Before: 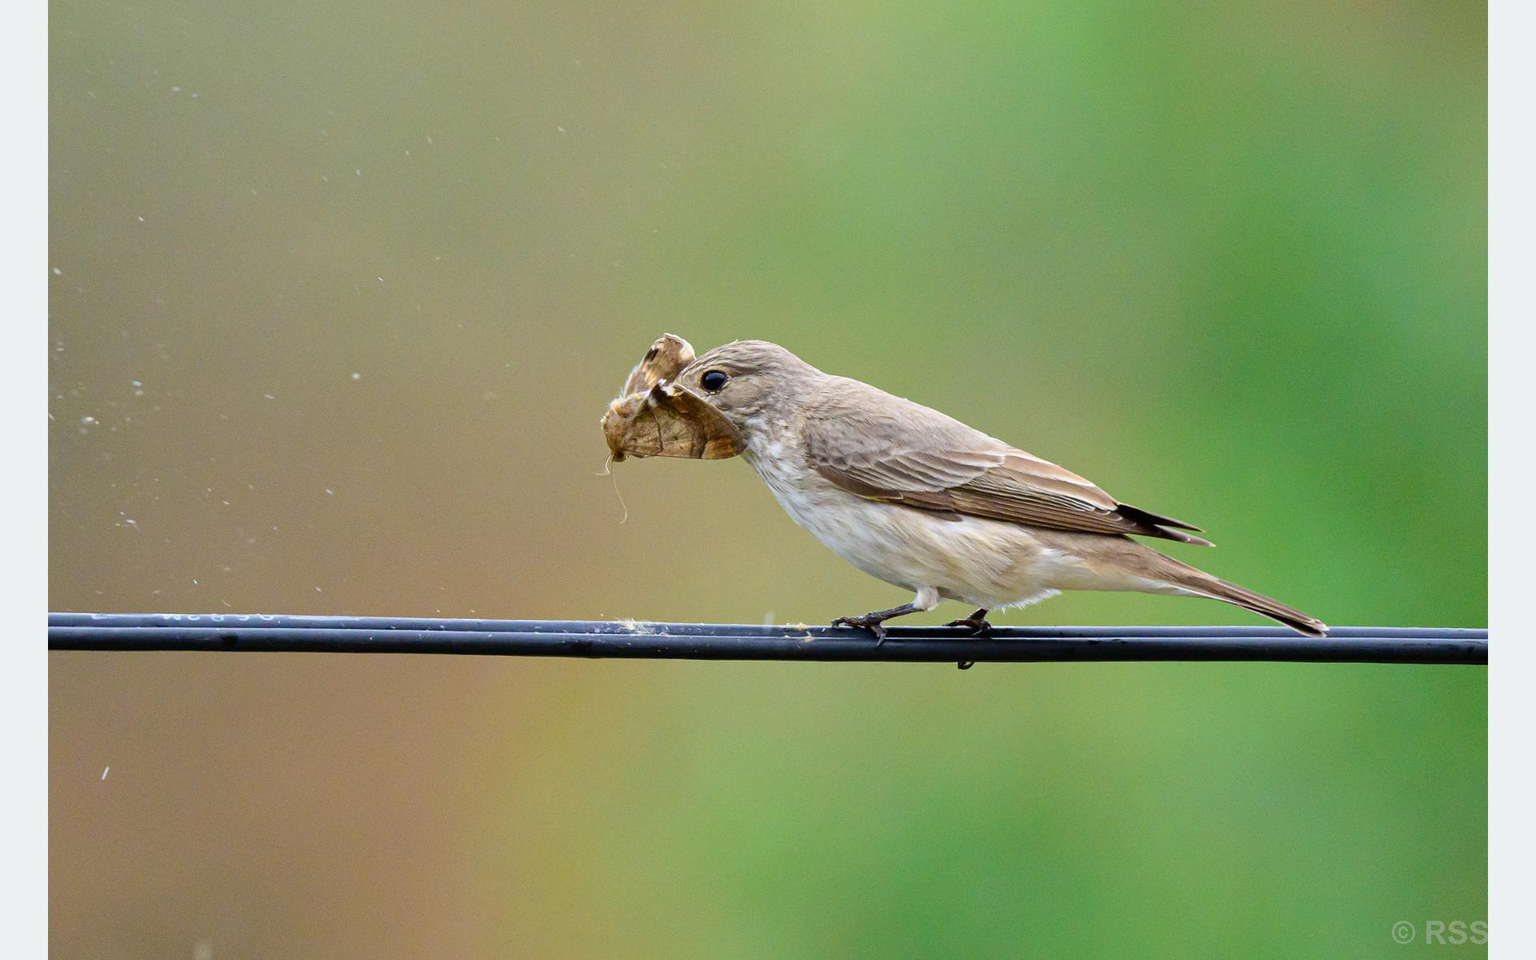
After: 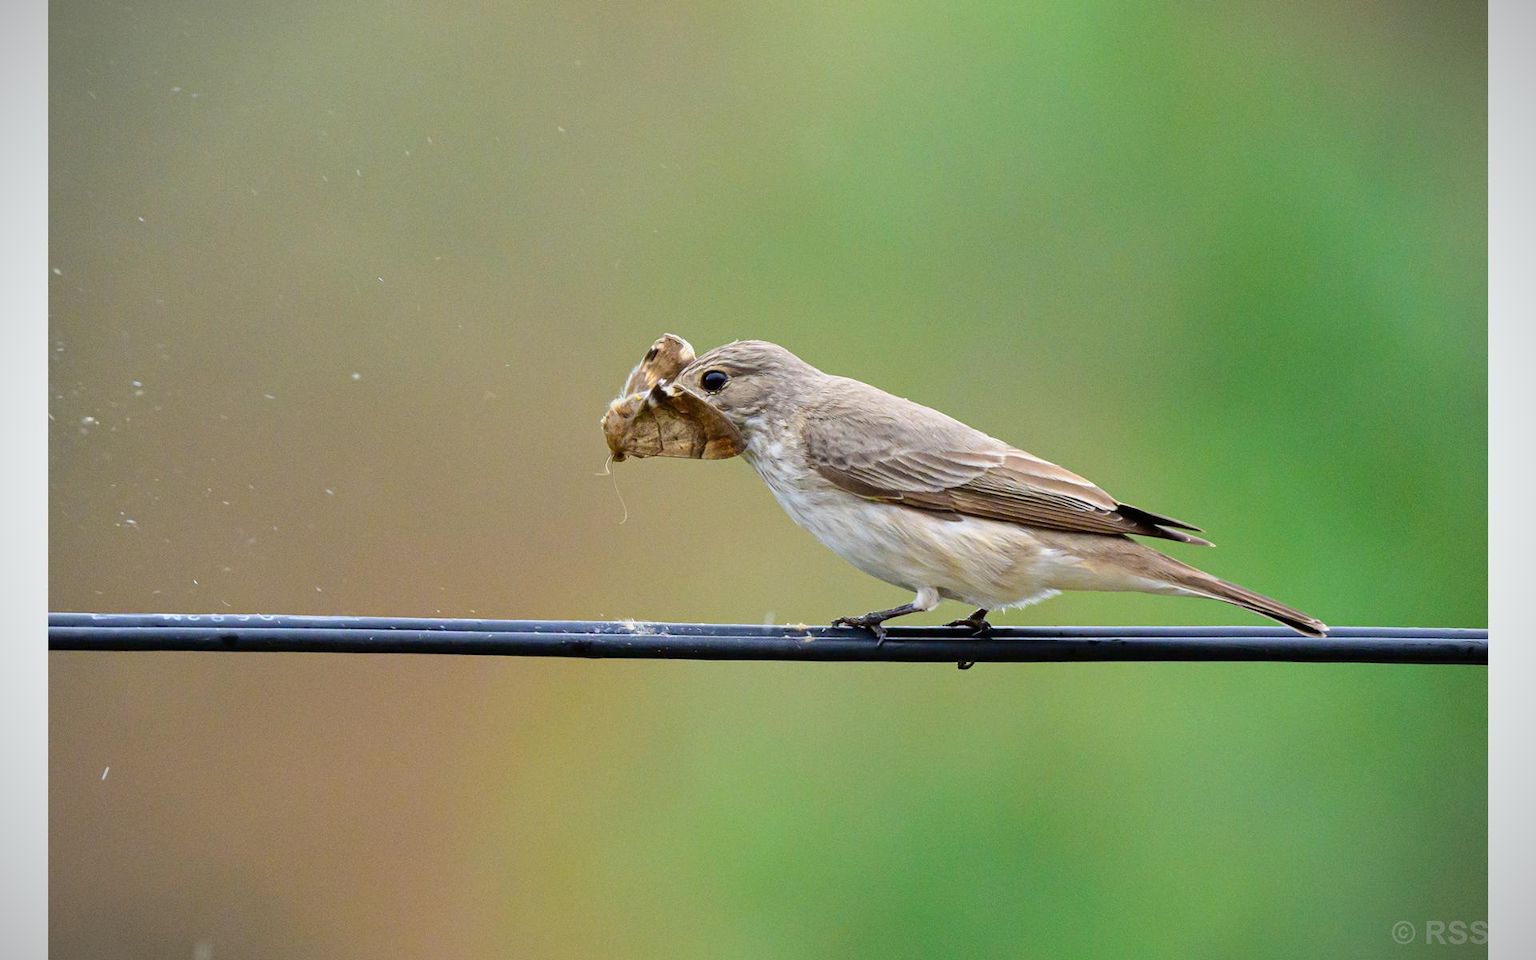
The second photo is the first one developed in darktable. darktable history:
vignetting: fall-off start 88.48%, fall-off radius 43.45%, brightness -0.528, saturation -0.509, width/height ratio 1.163
